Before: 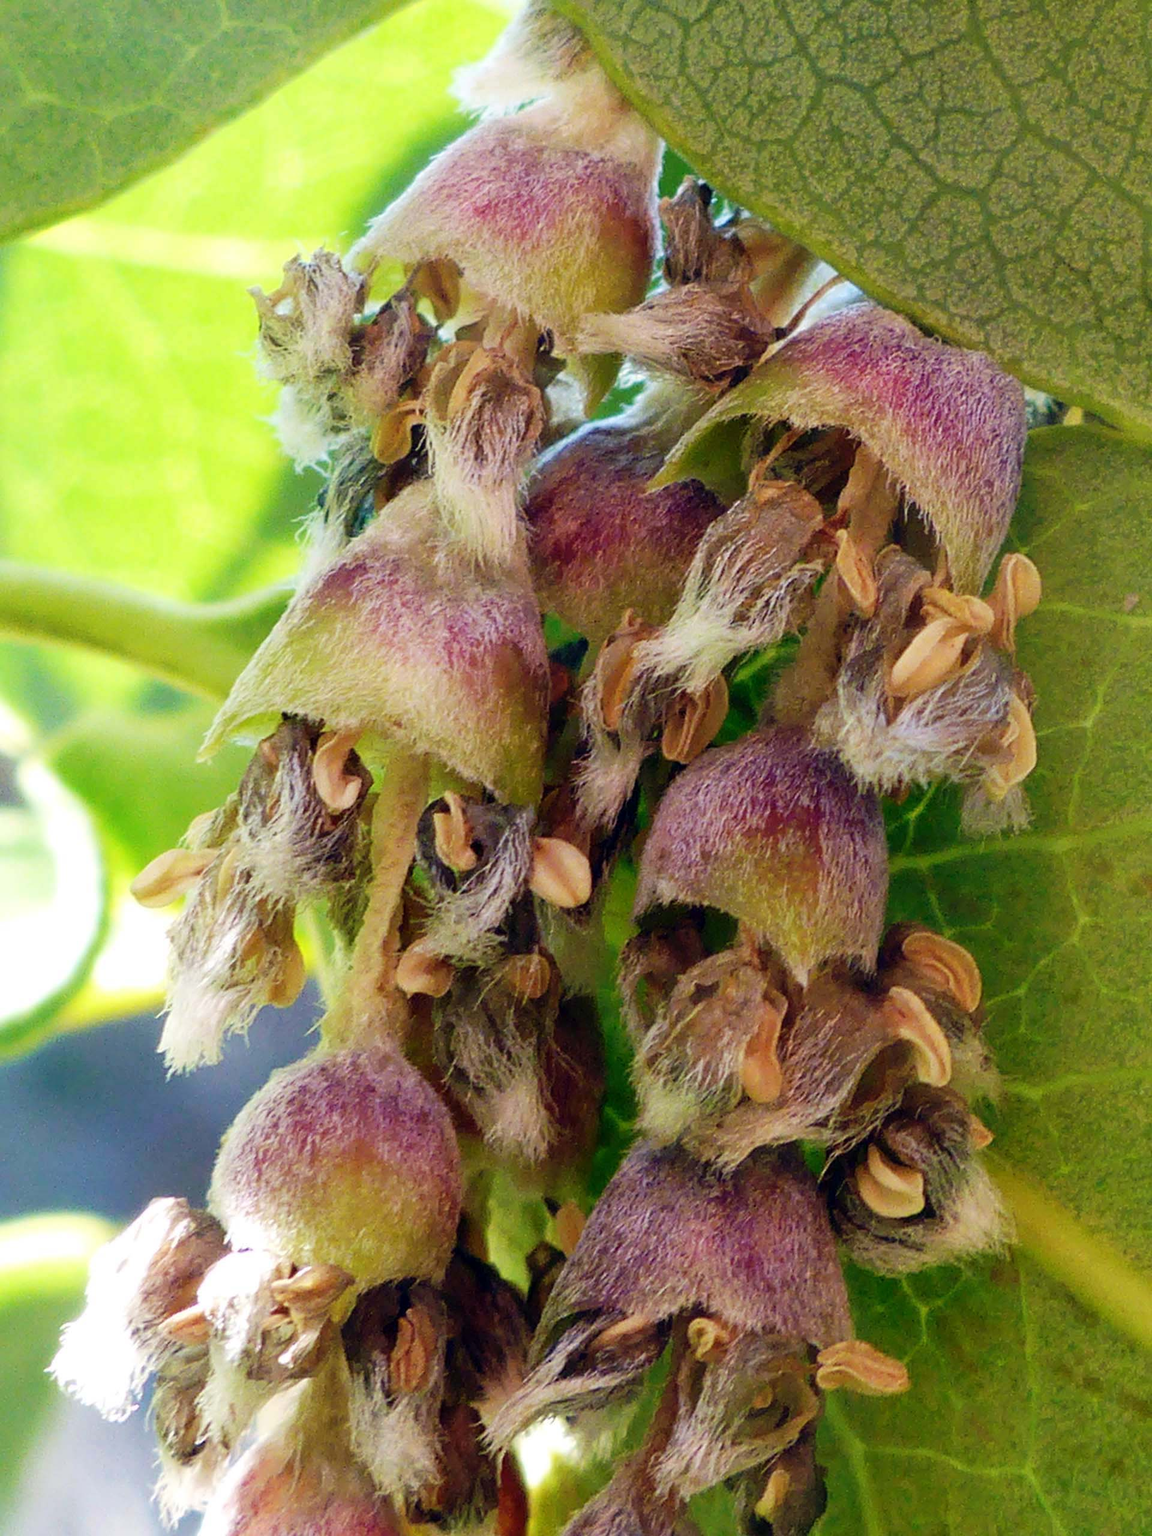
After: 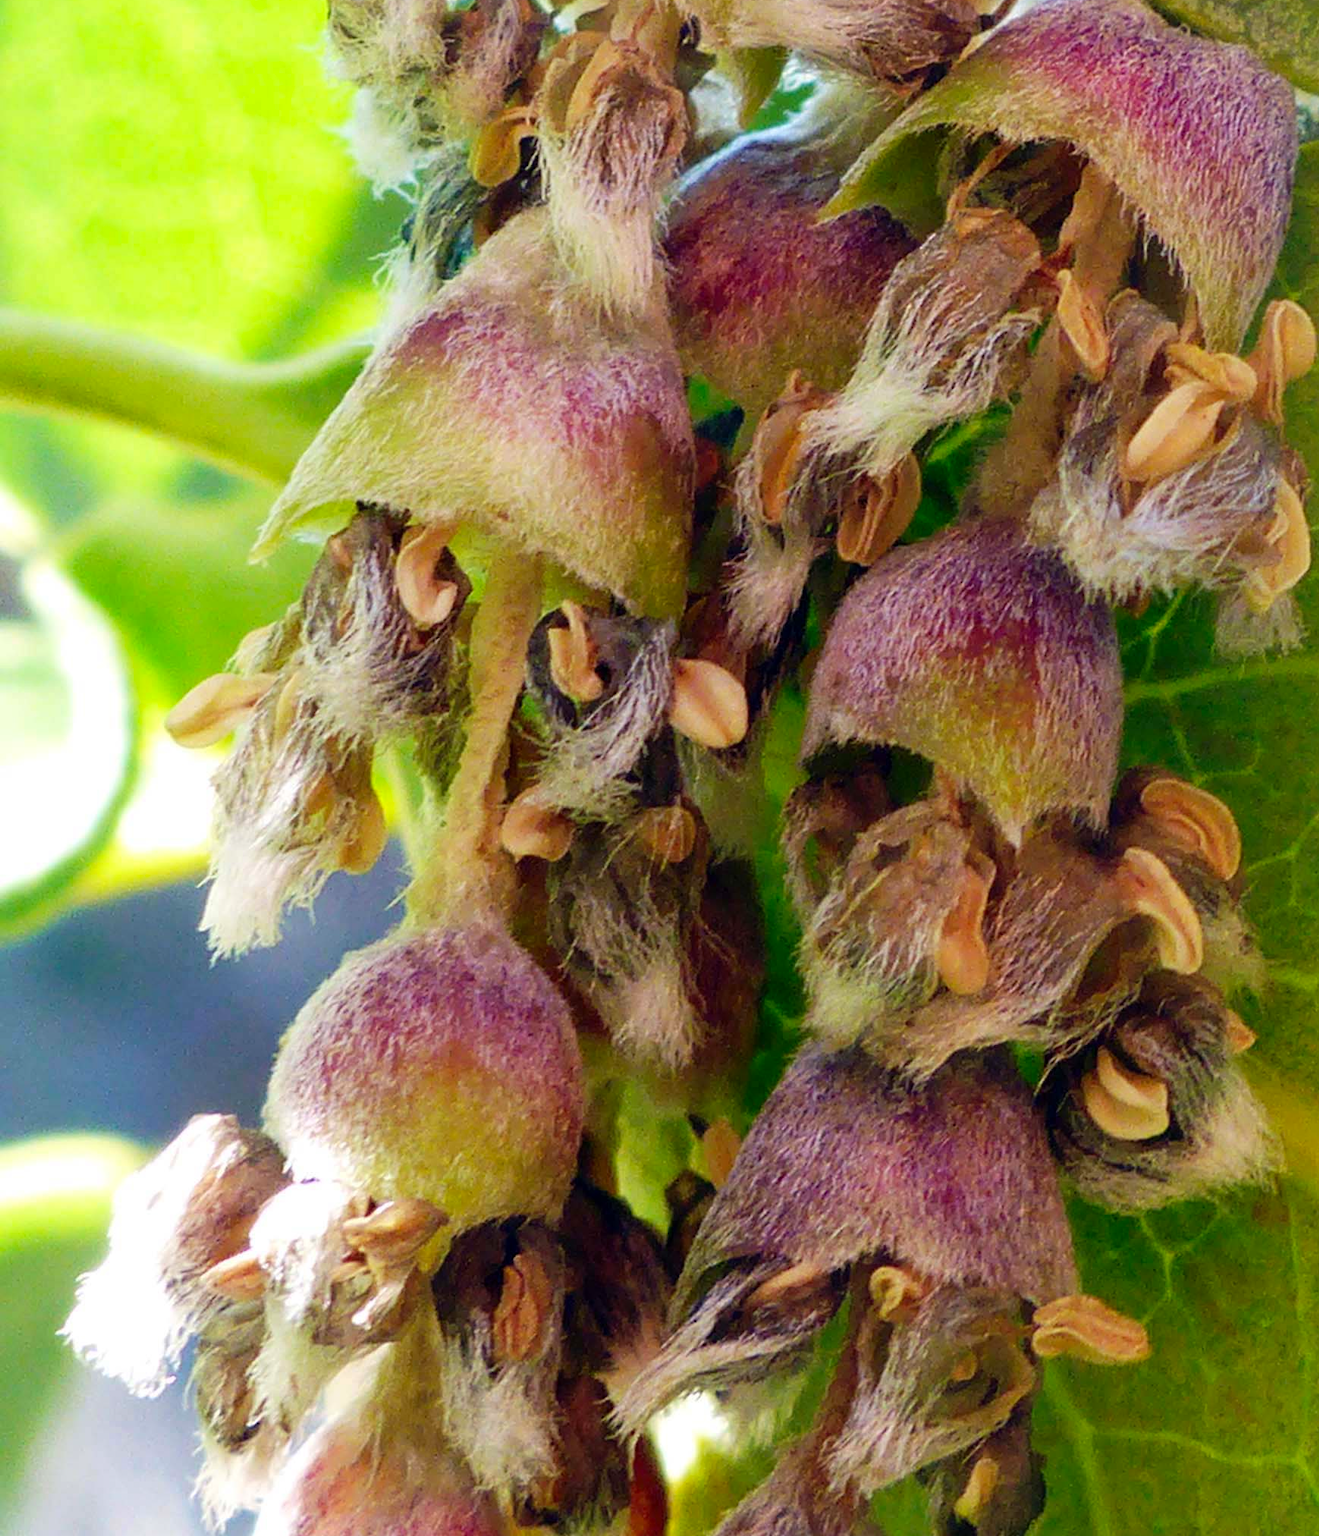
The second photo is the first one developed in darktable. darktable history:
contrast brightness saturation: saturation 0.13
crop: top 20.591%, right 9.334%, bottom 0.278%
